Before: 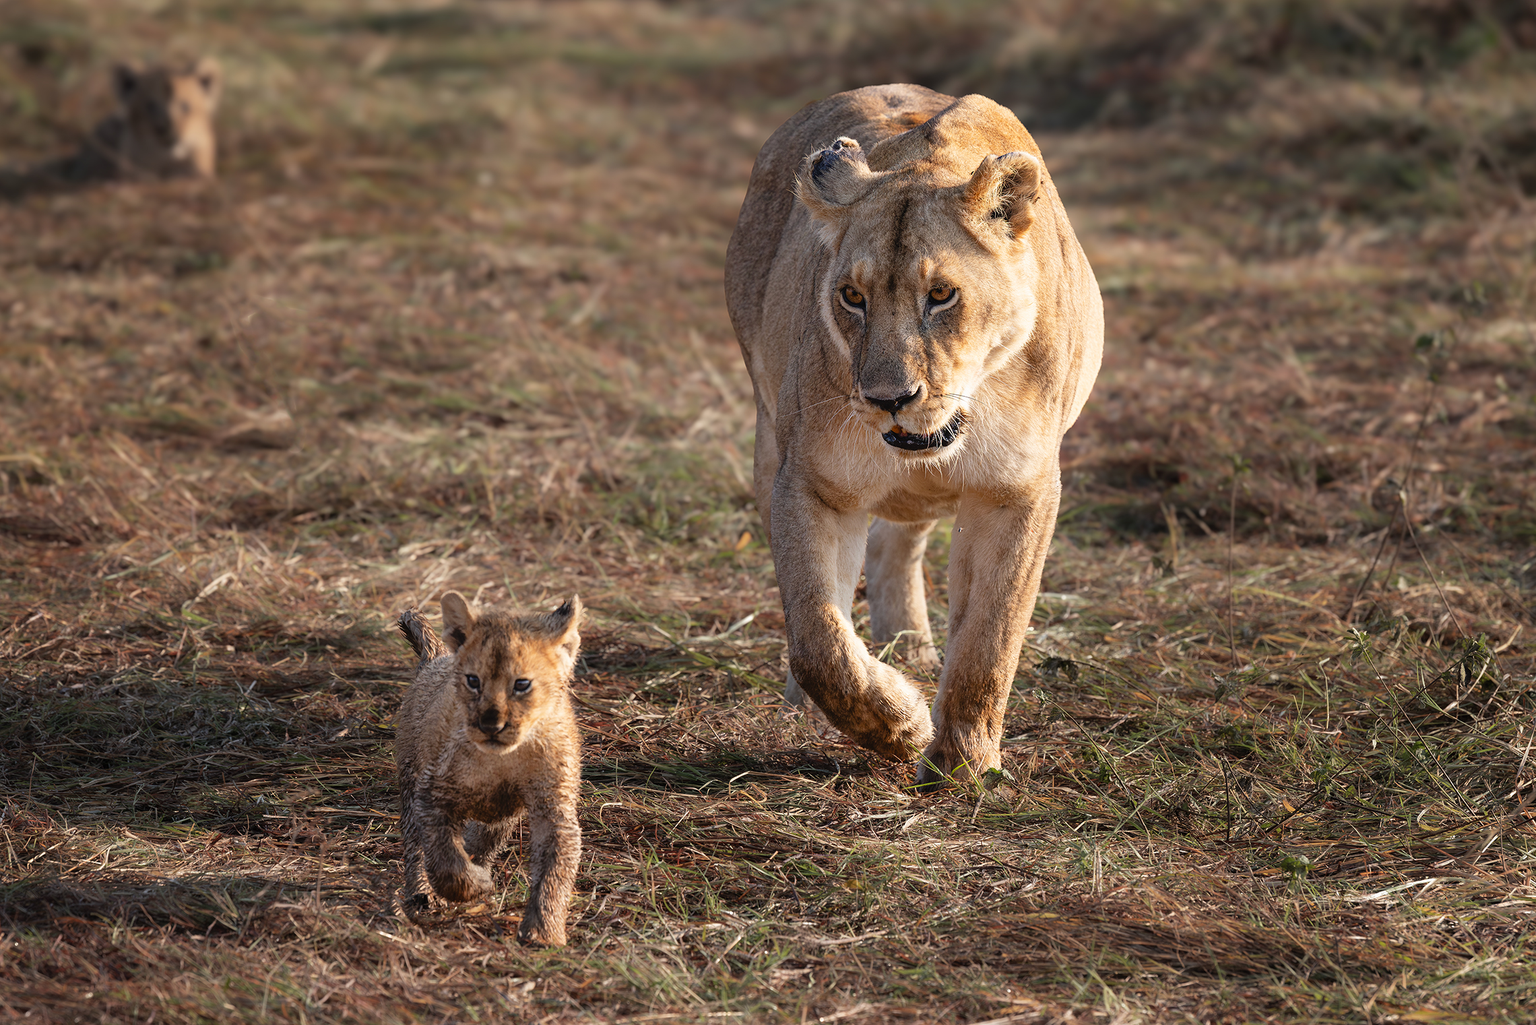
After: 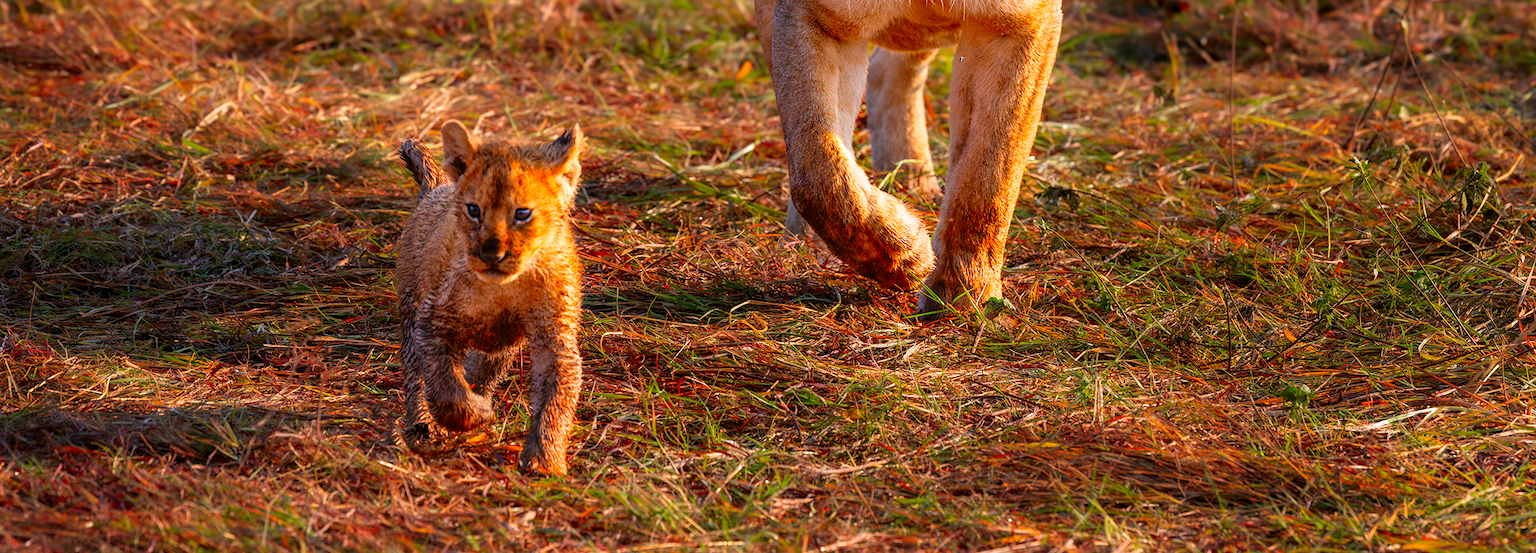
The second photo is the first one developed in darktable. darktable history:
crop and rotate: top 45.961%, right 0.046%
color correction: highlights a* 1.59, highlights b* -1.86, saturation 2.53
local contrast: on, module defaults
